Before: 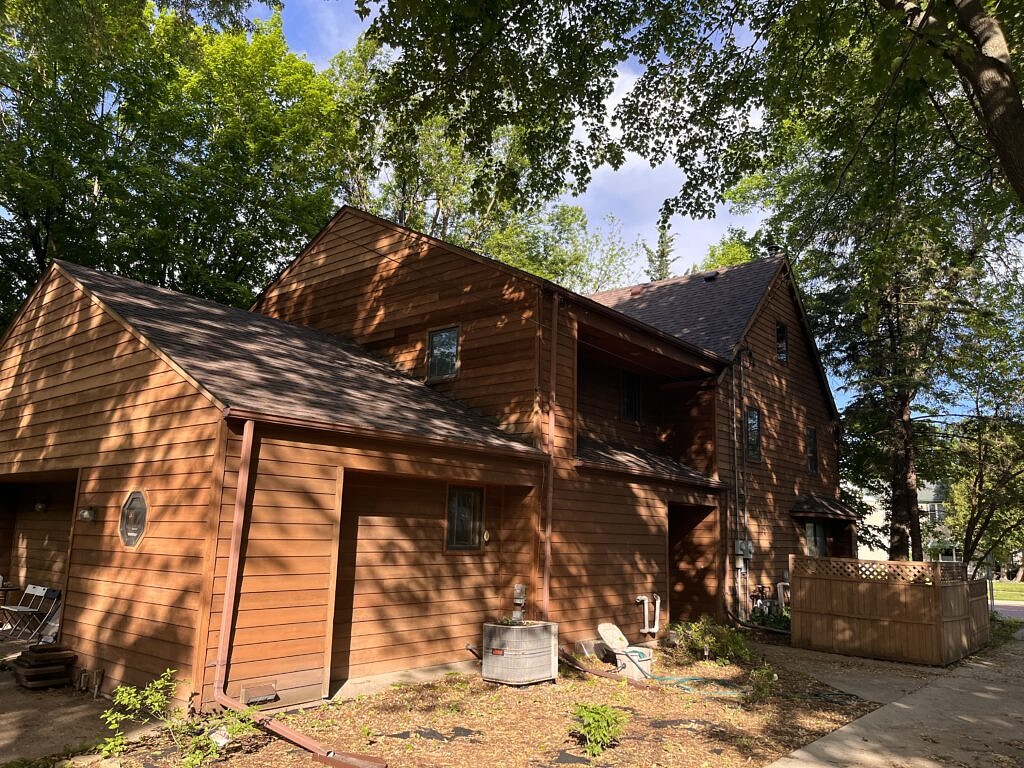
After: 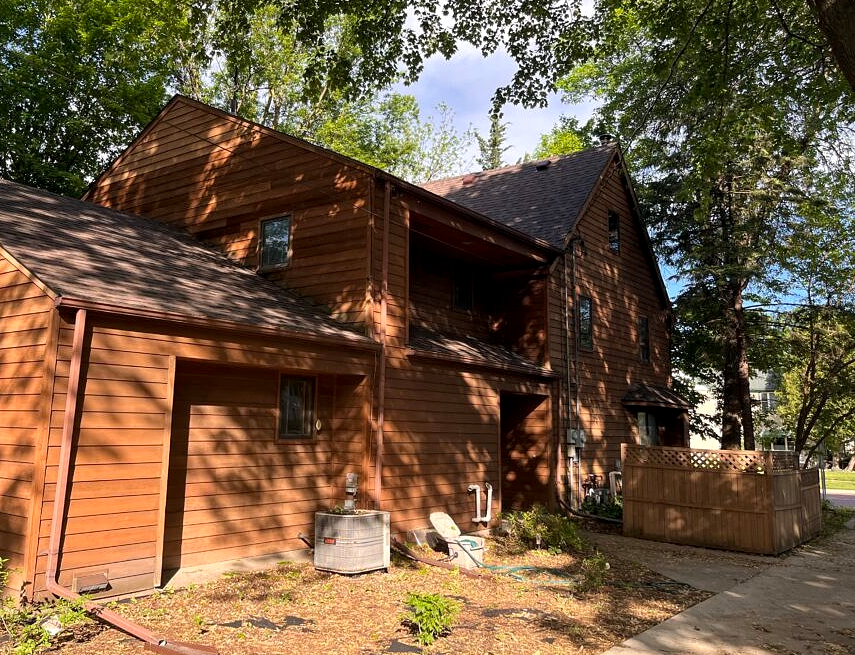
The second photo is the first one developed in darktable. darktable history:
crop: left 16.491%, top 14.469%
local contrast: highlights 107%, shadows 103%, detail 119%, midtone range 0.2
